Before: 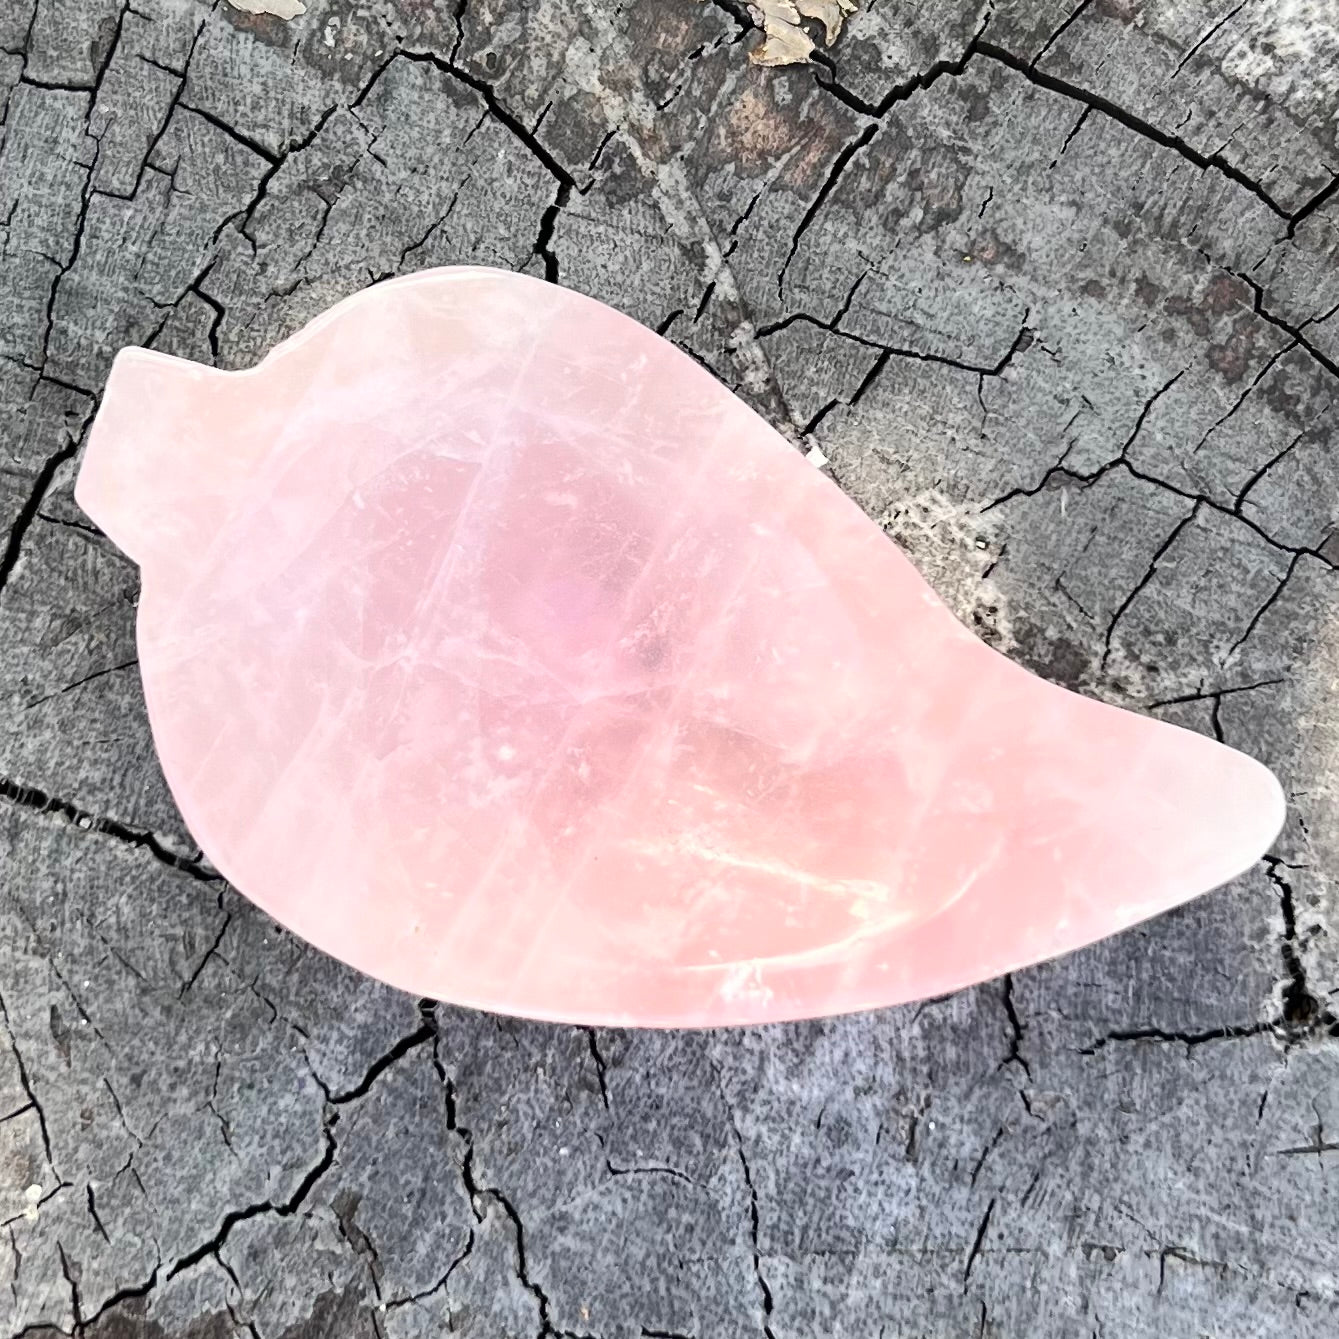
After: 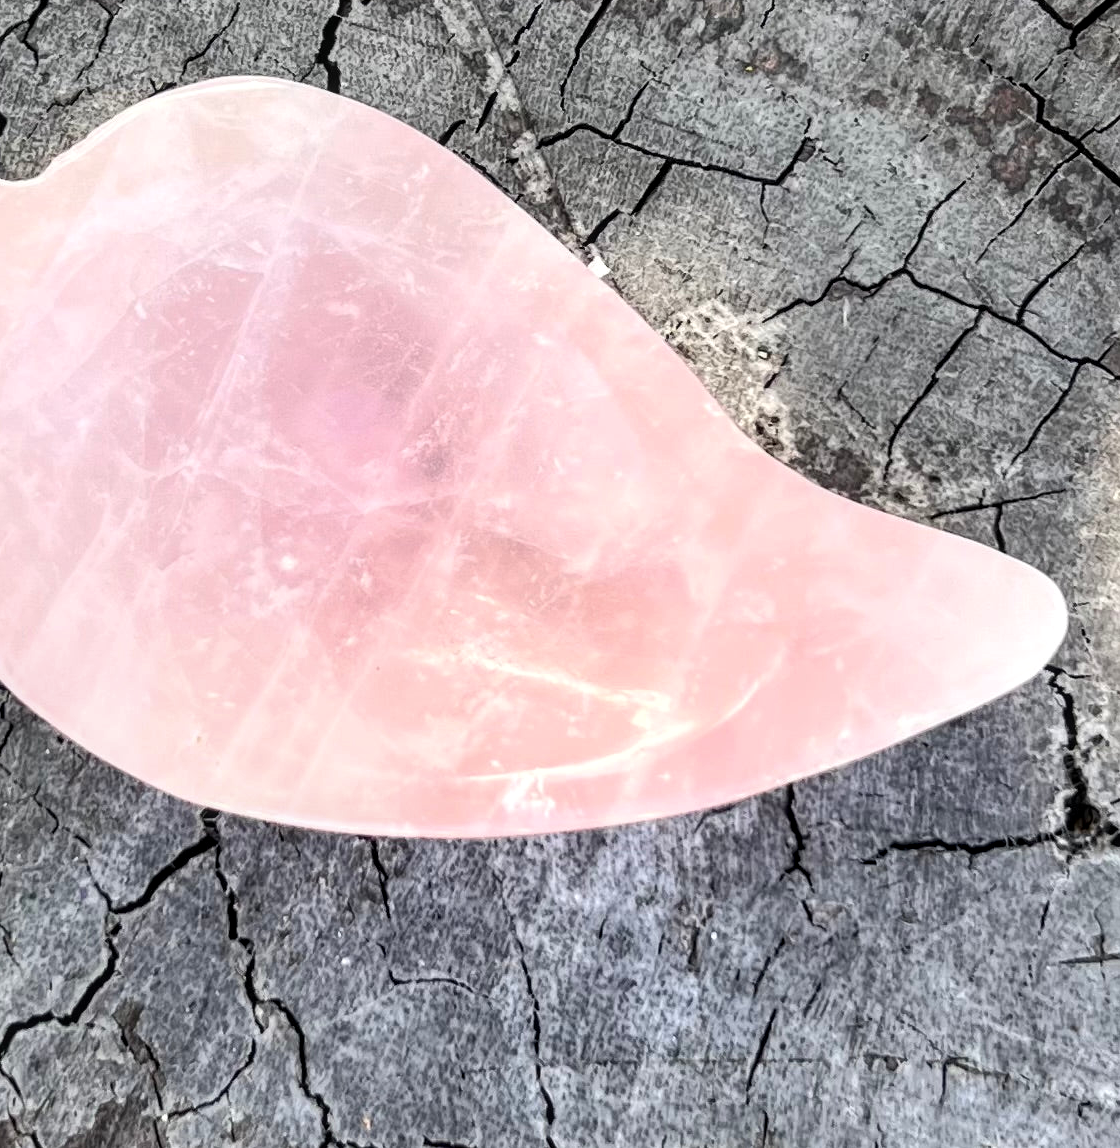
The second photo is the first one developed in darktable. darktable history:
local contrast: on, module defaults
crop: left 16.315%, top 14.246%
